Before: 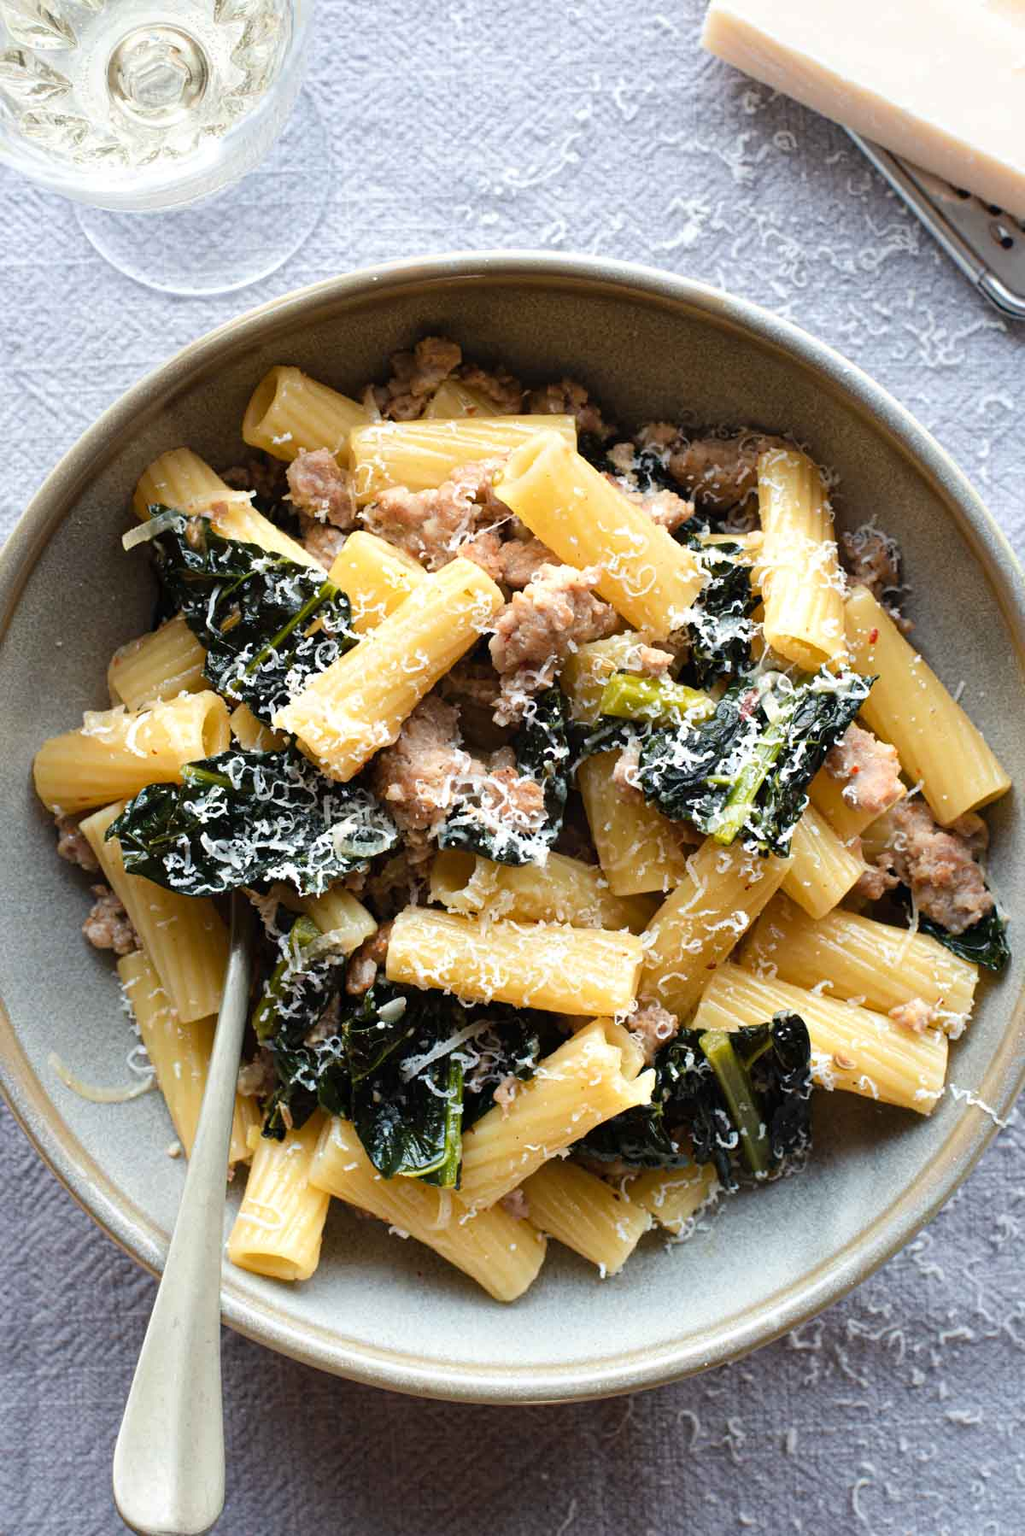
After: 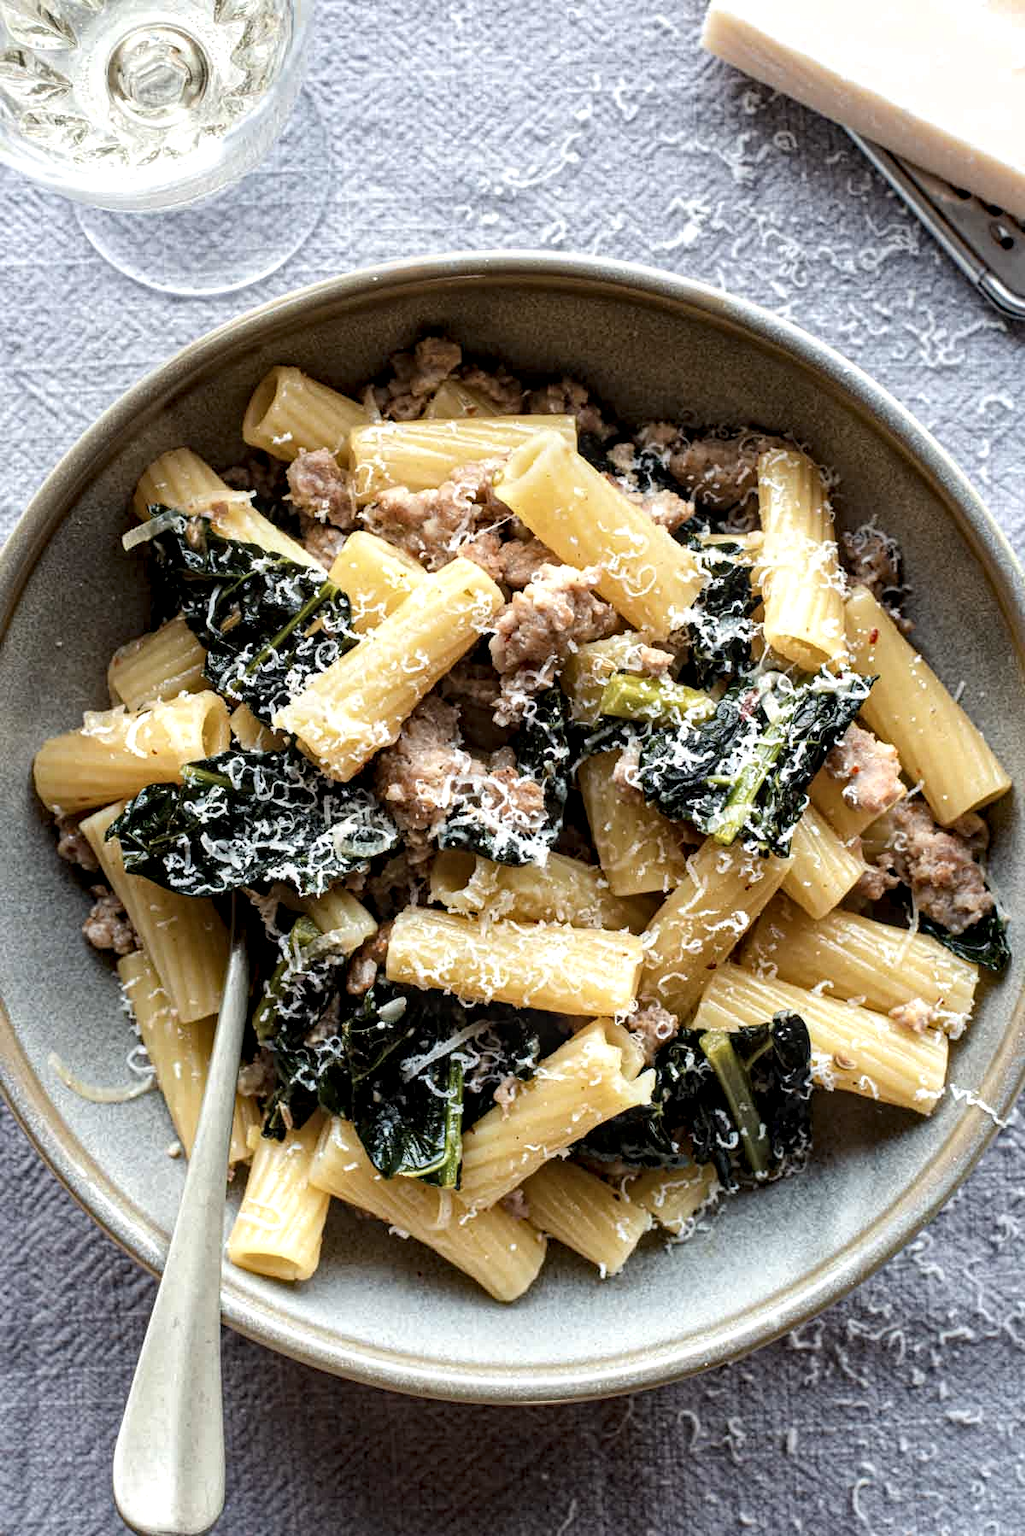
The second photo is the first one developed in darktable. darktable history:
contrast brightness saturation: contrast 0.06, brightness -0.01, saturation -0.23
haze removal: compatibility mode true, adaptive false
local contrast: detail 150%
